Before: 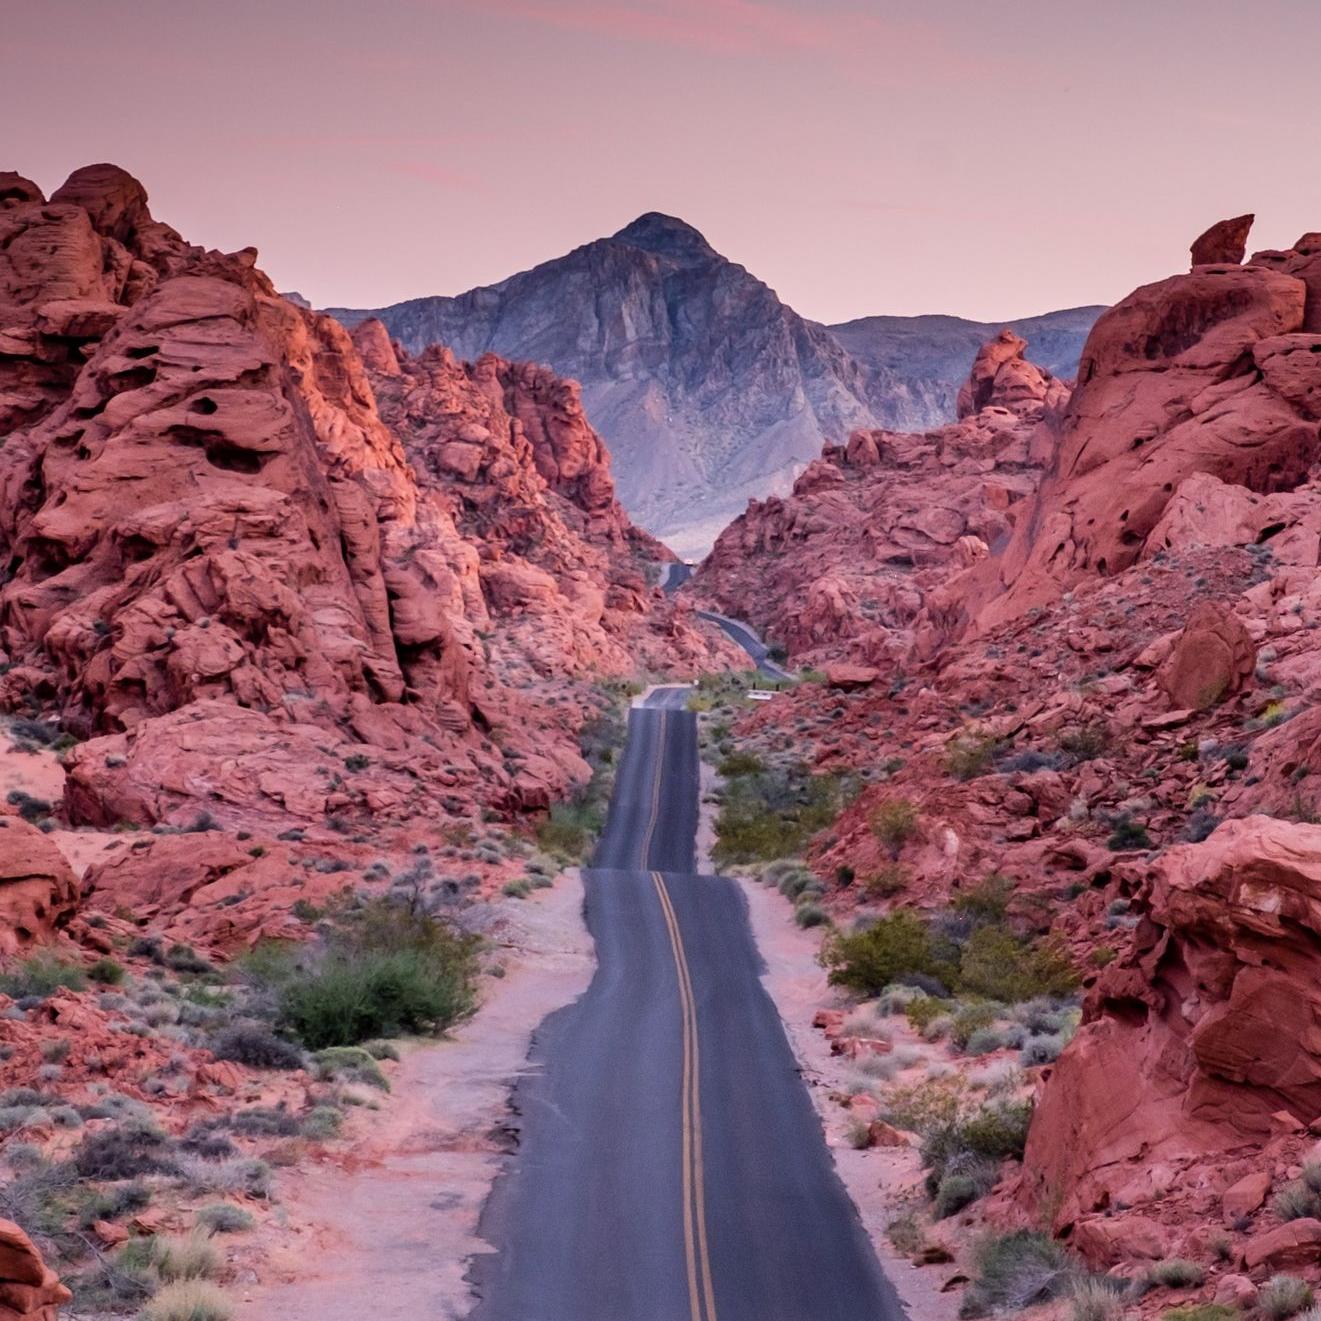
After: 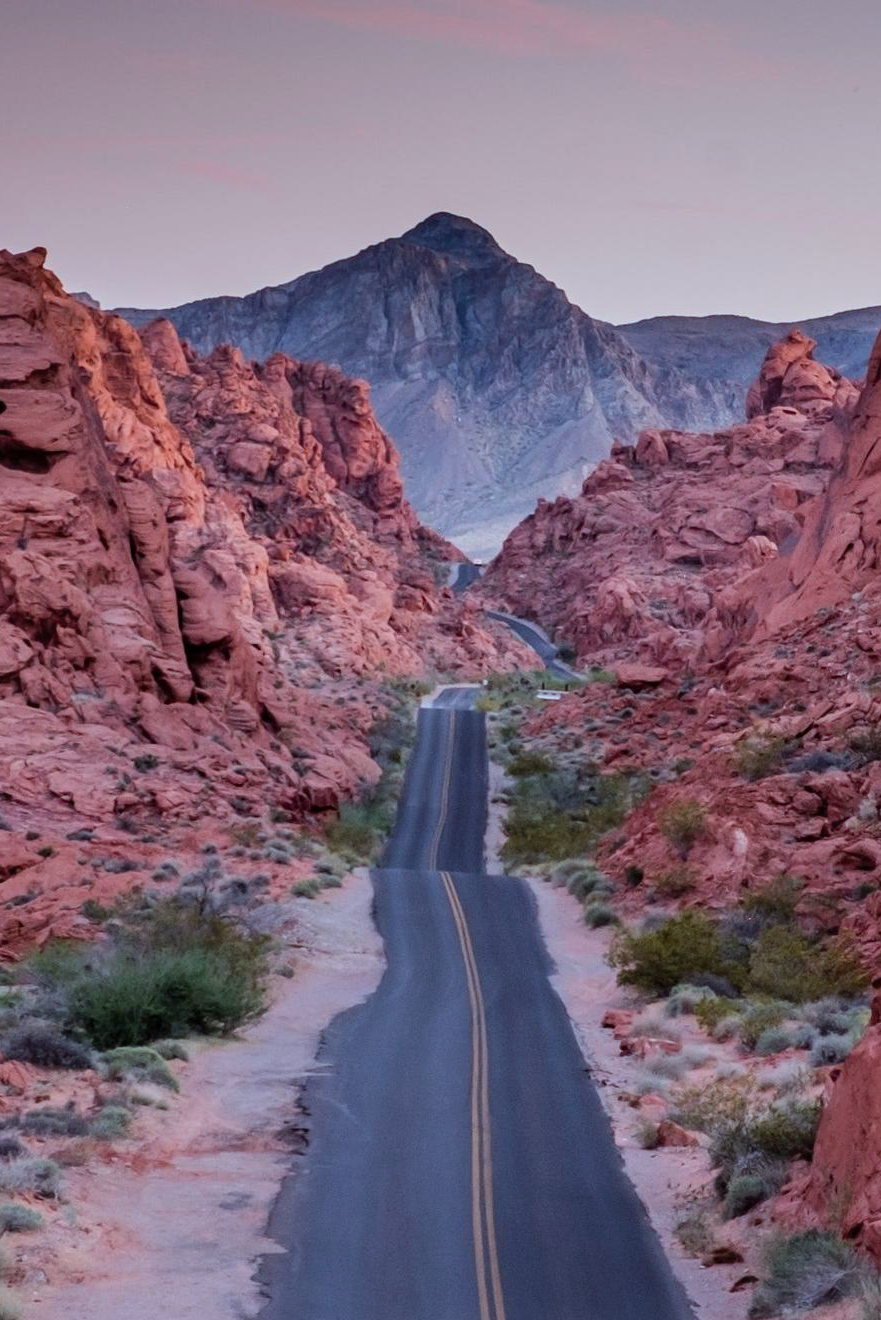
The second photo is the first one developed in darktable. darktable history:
crop and rotate: left 16.031%, right 17.236%
shadows and highlights: shadows 61.58, white point adjustment 0.496, highlights -33.82, compress 83.41%
exposure: exposure -0.251 EV, compensate exposure bias true, compensate highlight preservation false
color correction: highlights a* -10.26, highlights b* -10.15
